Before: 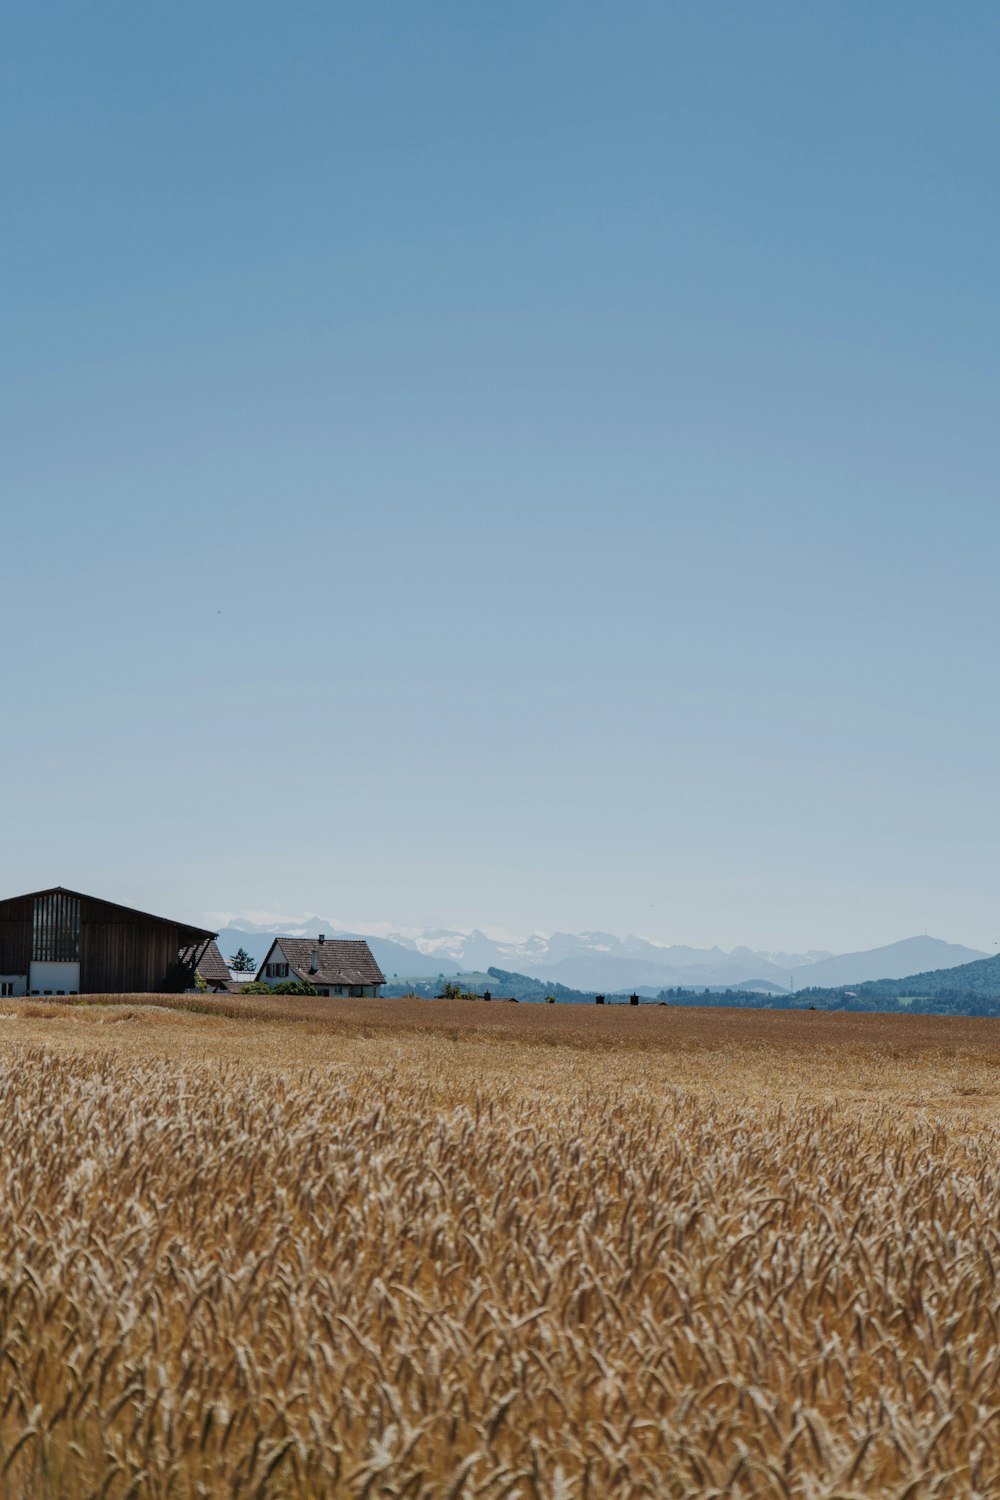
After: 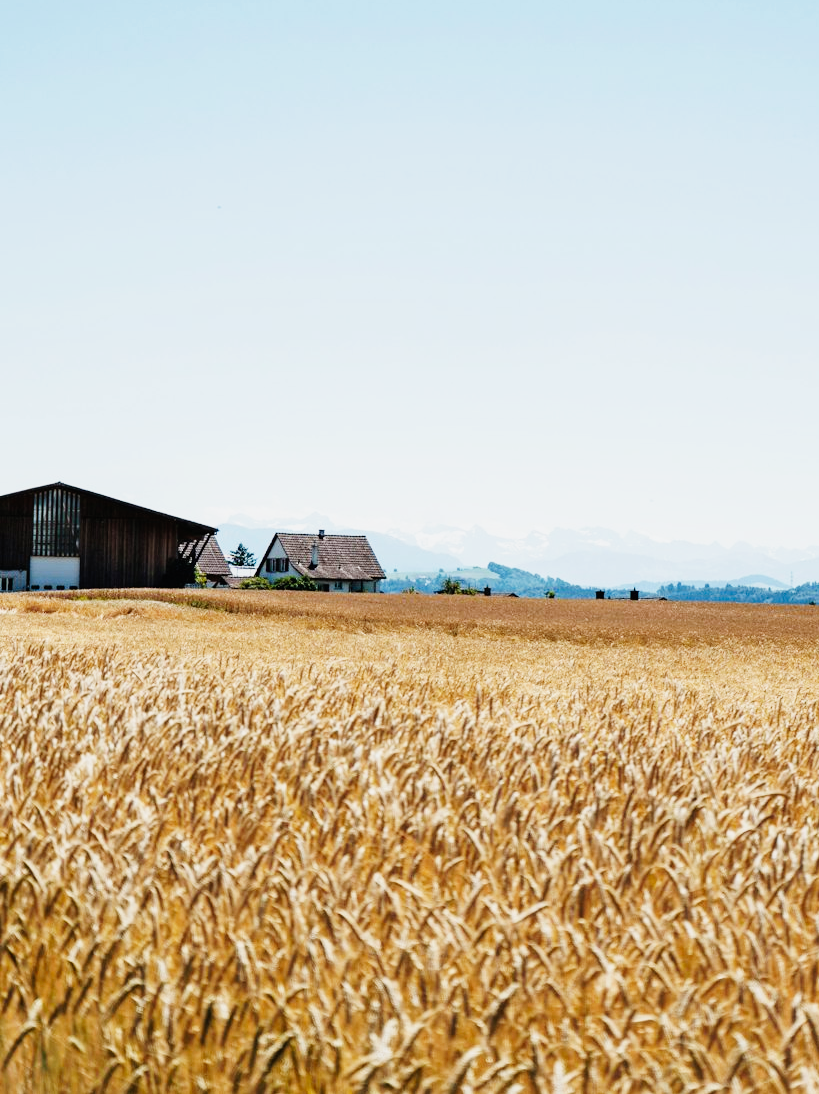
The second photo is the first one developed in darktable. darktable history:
base curve: curves: ch0 [(0, 0) (0, 0.001) (0.001, 0.001) (0.004, 0.002) (0.007, 0.004) (0.015, 0.013) (0.033, 0.045) (0.052, 0.096) (0.075, 0.17) (0.099, 0.241) (0.163, 0.42) (0.219, 0.55) (0.259, 0.616) (0.327, 0.722) (0.365, 0.765) (0.522, 0.873) (0.547, 0.881) (0.689, 0.919) (0.826, 0.952) (1, 1)], preserve colors none
crop: top 27.035%, right 18.036%
